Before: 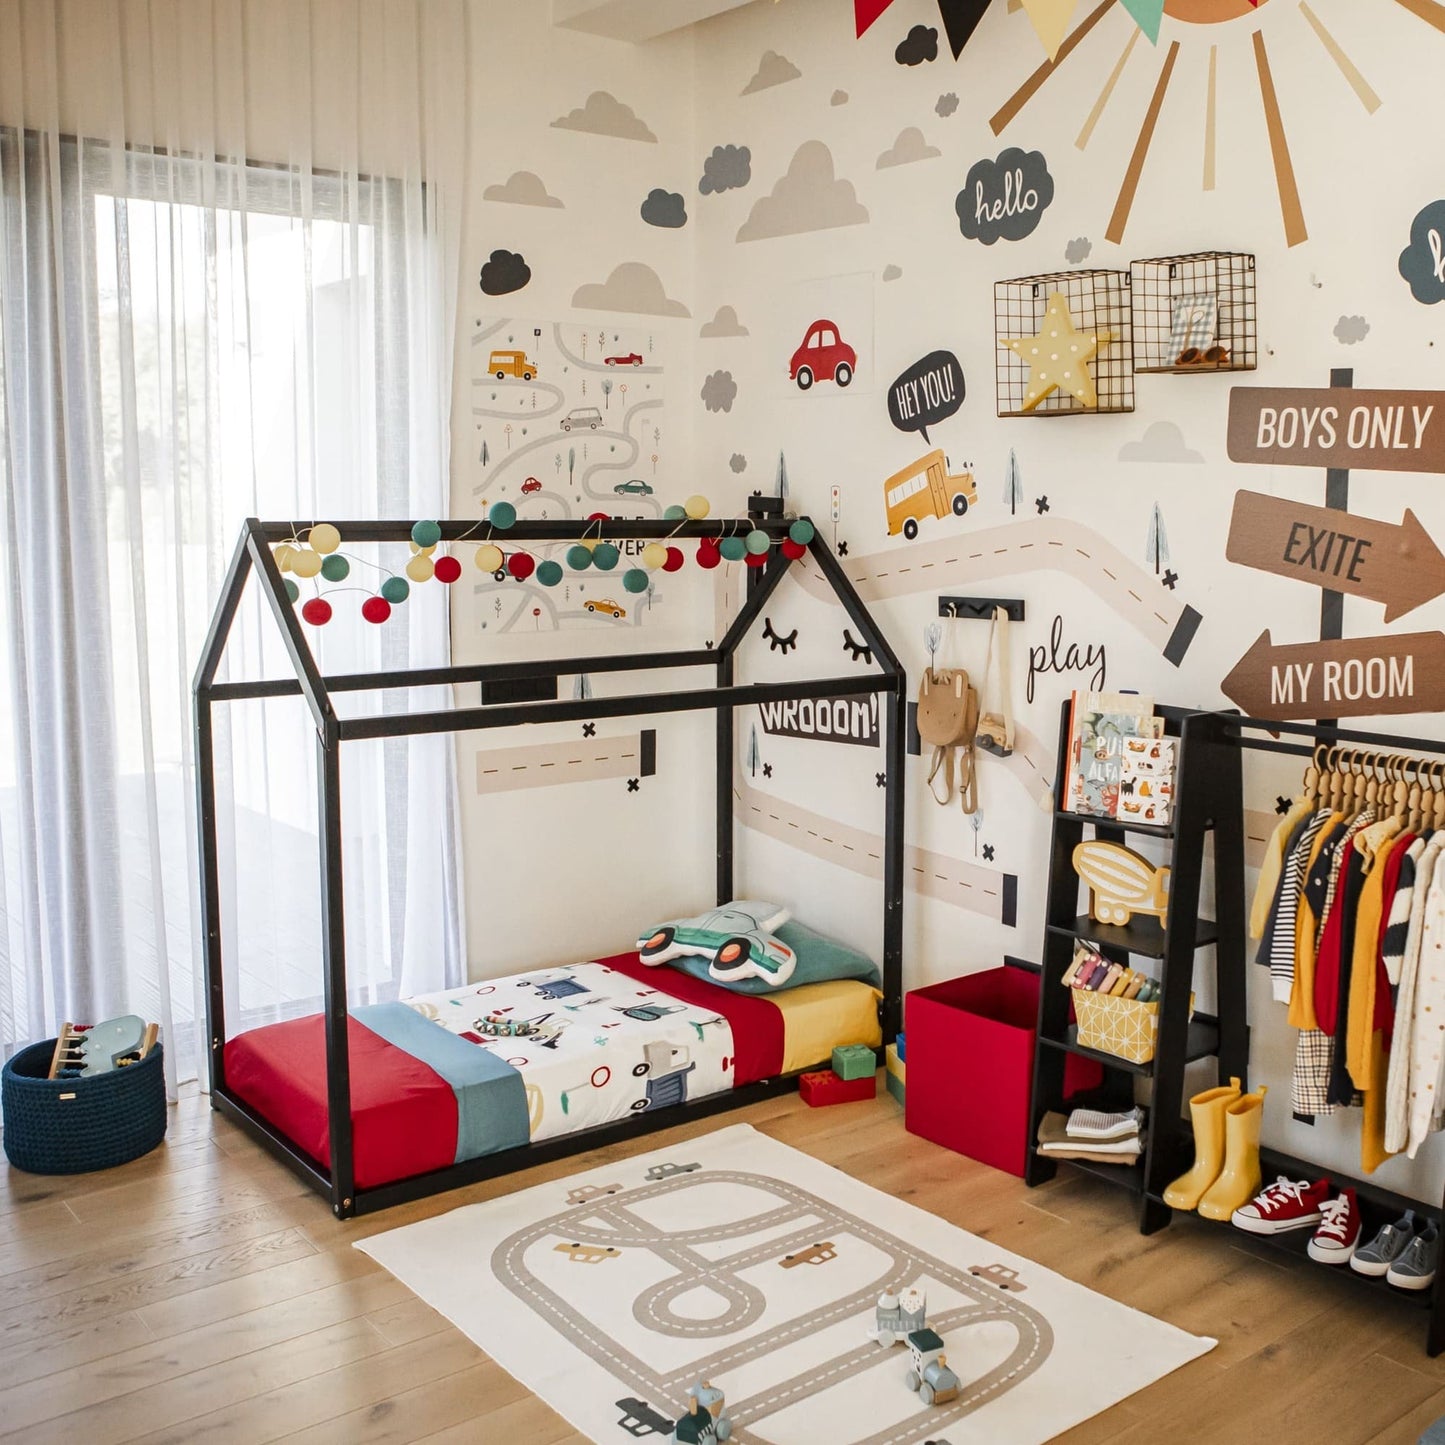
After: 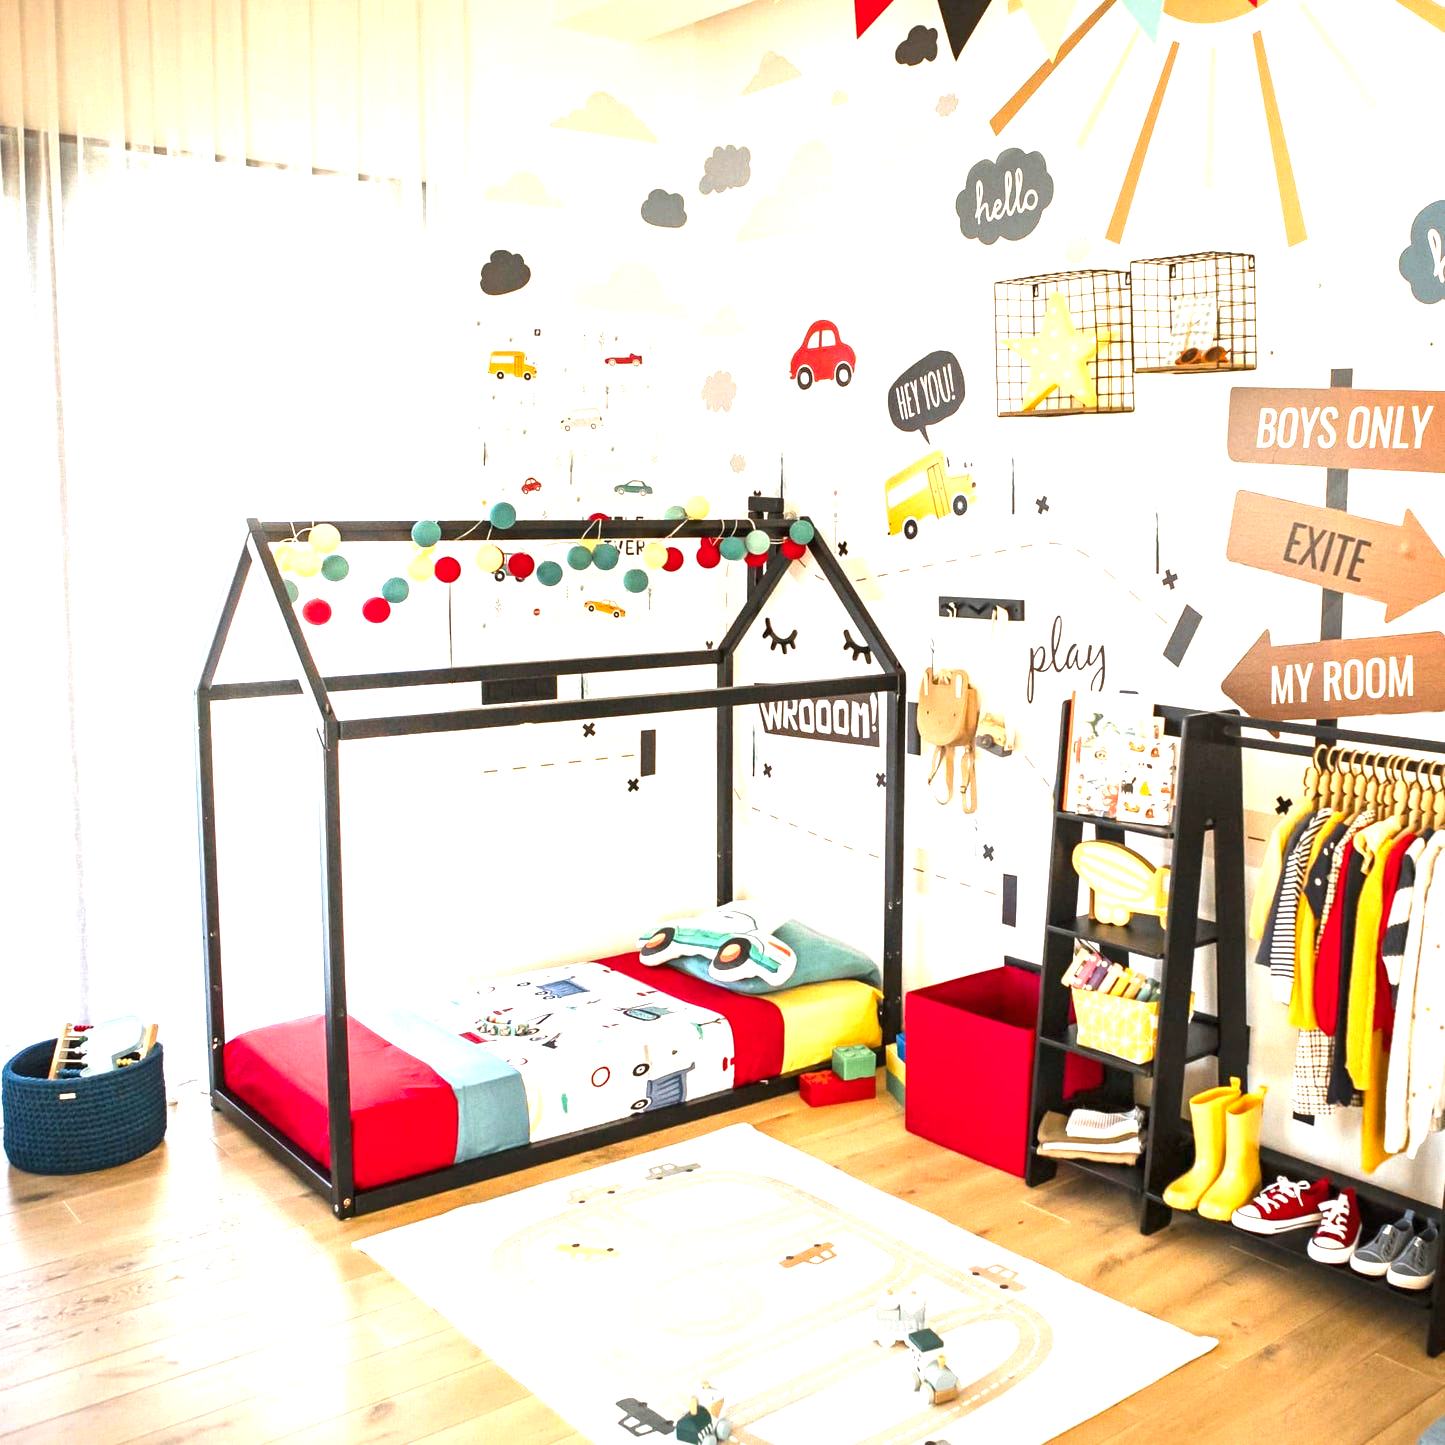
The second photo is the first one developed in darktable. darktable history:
color balance rgb: perceptual saturation grading › global saturation 10%, global vibrance 10%
exposure: black level correction 0, exposure 1.6 EV, compensate exposure bias true, compensate highlight preservation false
